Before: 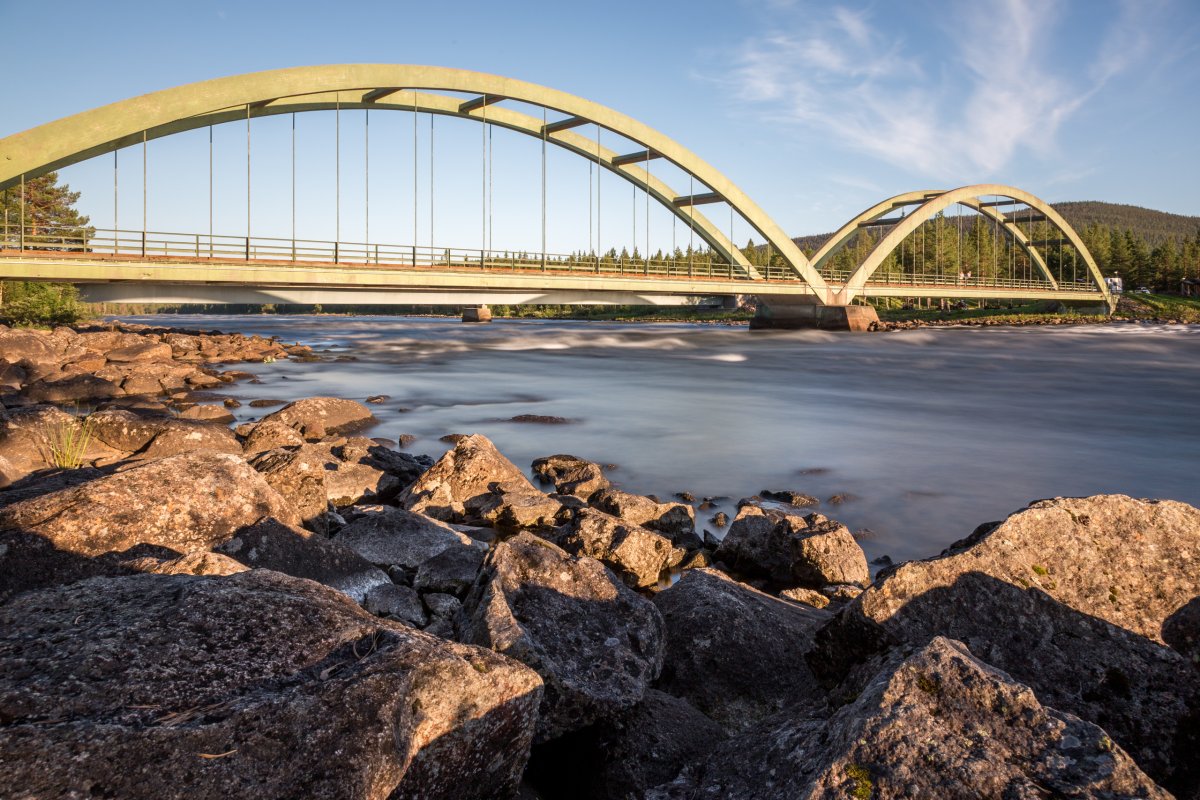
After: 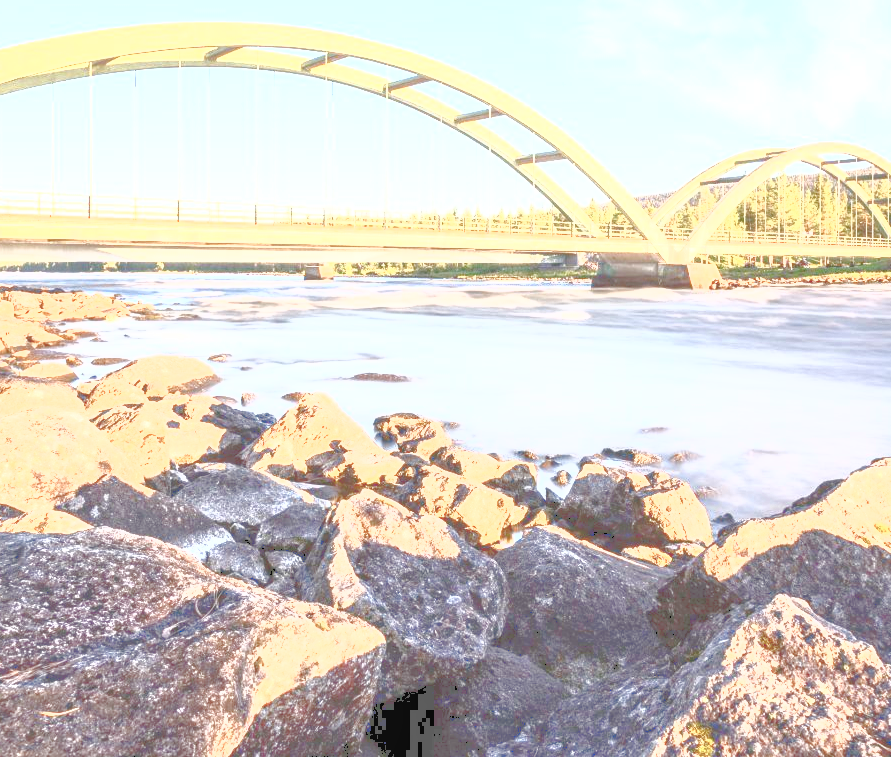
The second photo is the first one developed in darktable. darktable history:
exposure: exposure 0.772 EV, compensate highlight preservation false
contrast brightness saturation: contrast 0.449, brightness 0.555, saturation -0.208
crop and rotate: left 13.187%, top 5.361%, right 12.558%
tone curve: curves: ch0 [(0, 0) (0.003, 0.326) (0.011, 0.332) (0.025, 0.352) (0.044, 0.378) (0.069, 0.4) (0.1, 0.416) (0.136, 0.432) (0.177, 0.468) (0.224, 0.509) (0.277, 0.554) (0.335, 0.6) (0.399, 0.642) (0.468, 0.693) (0.543, 0.753) (0.623, 0.818) (0.709, 0.897) (0.801, 0.974) (0.898, 0.991) (1, 1)], color space Lab, linked channels, preserve colors none
local contrast: detail 109%
